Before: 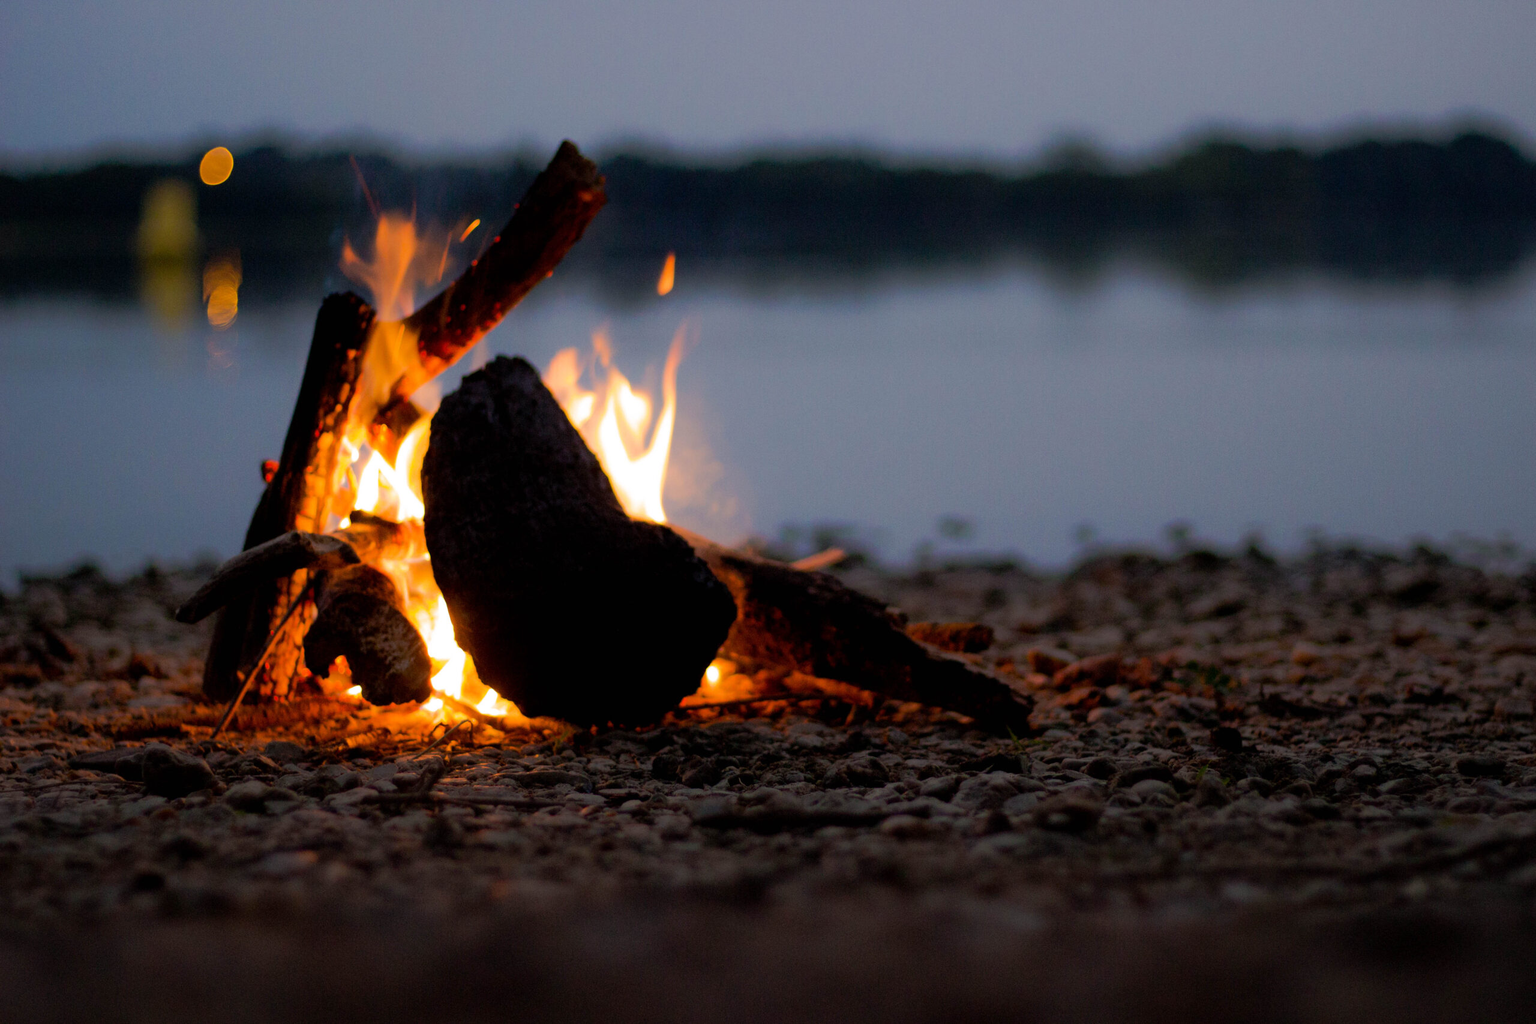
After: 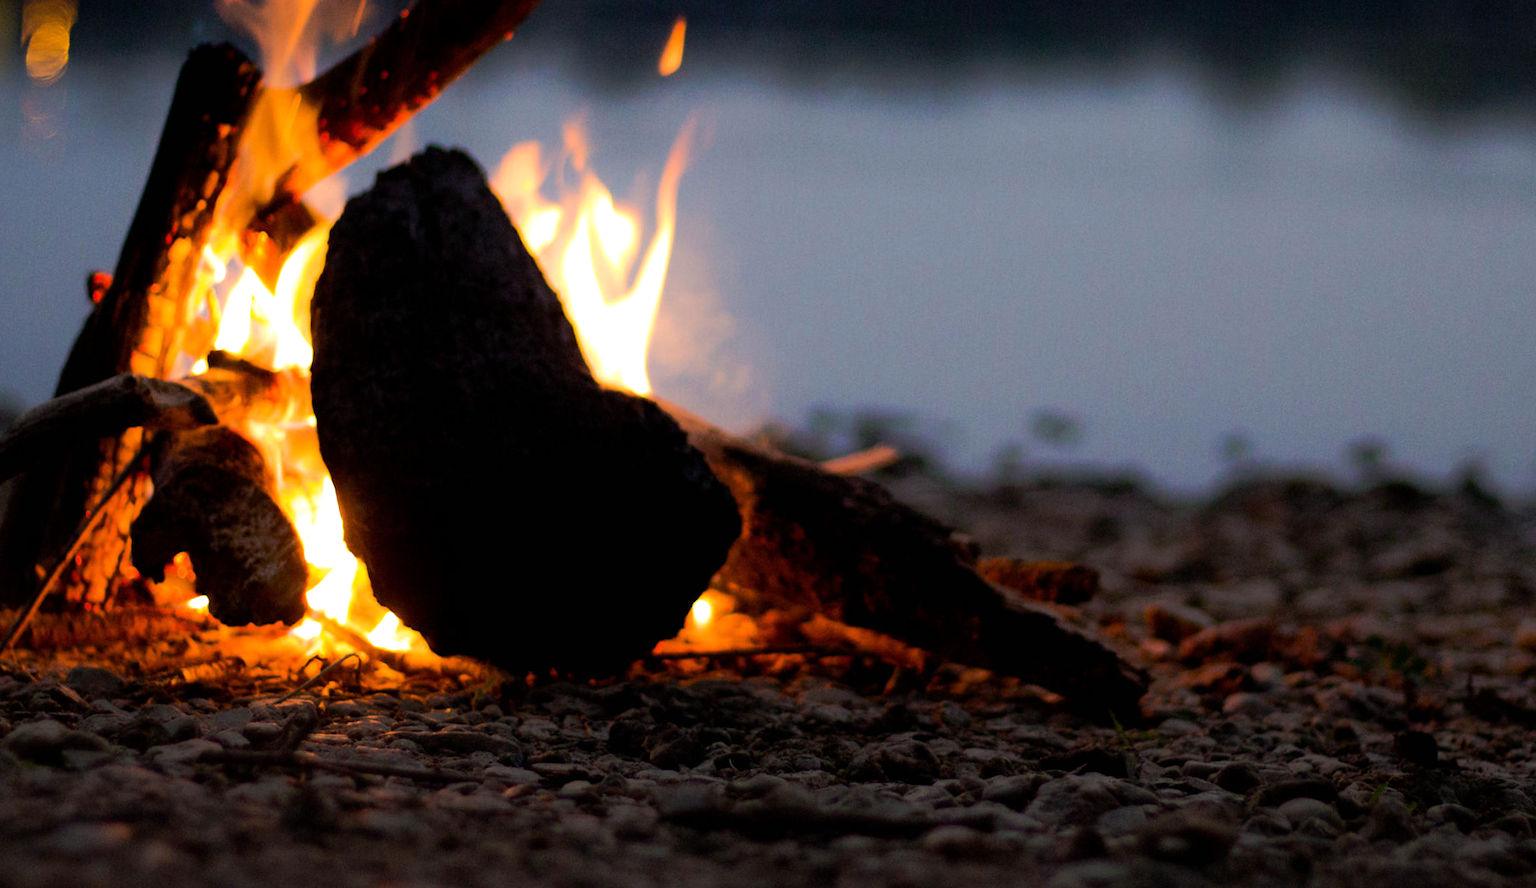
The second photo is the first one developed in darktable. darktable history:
crop and rotate: angle -3.63°, left 9.812%, top 20.477%, right 12.349%, bottom 12.027%
tone equalizer: -8 EV -0.446 EV, -7 EV -0.422 EV, -6 EV -0.344 EV, -5 EV -0.196 EV, -3 EV 0.209 EV, -2 EV 0.342 EV, -1 EV 0.398 EV, +0 EV 0.413 EV, edges refinement/feathering 500, mask exposure compensation -1.57 EV, preserve details no
